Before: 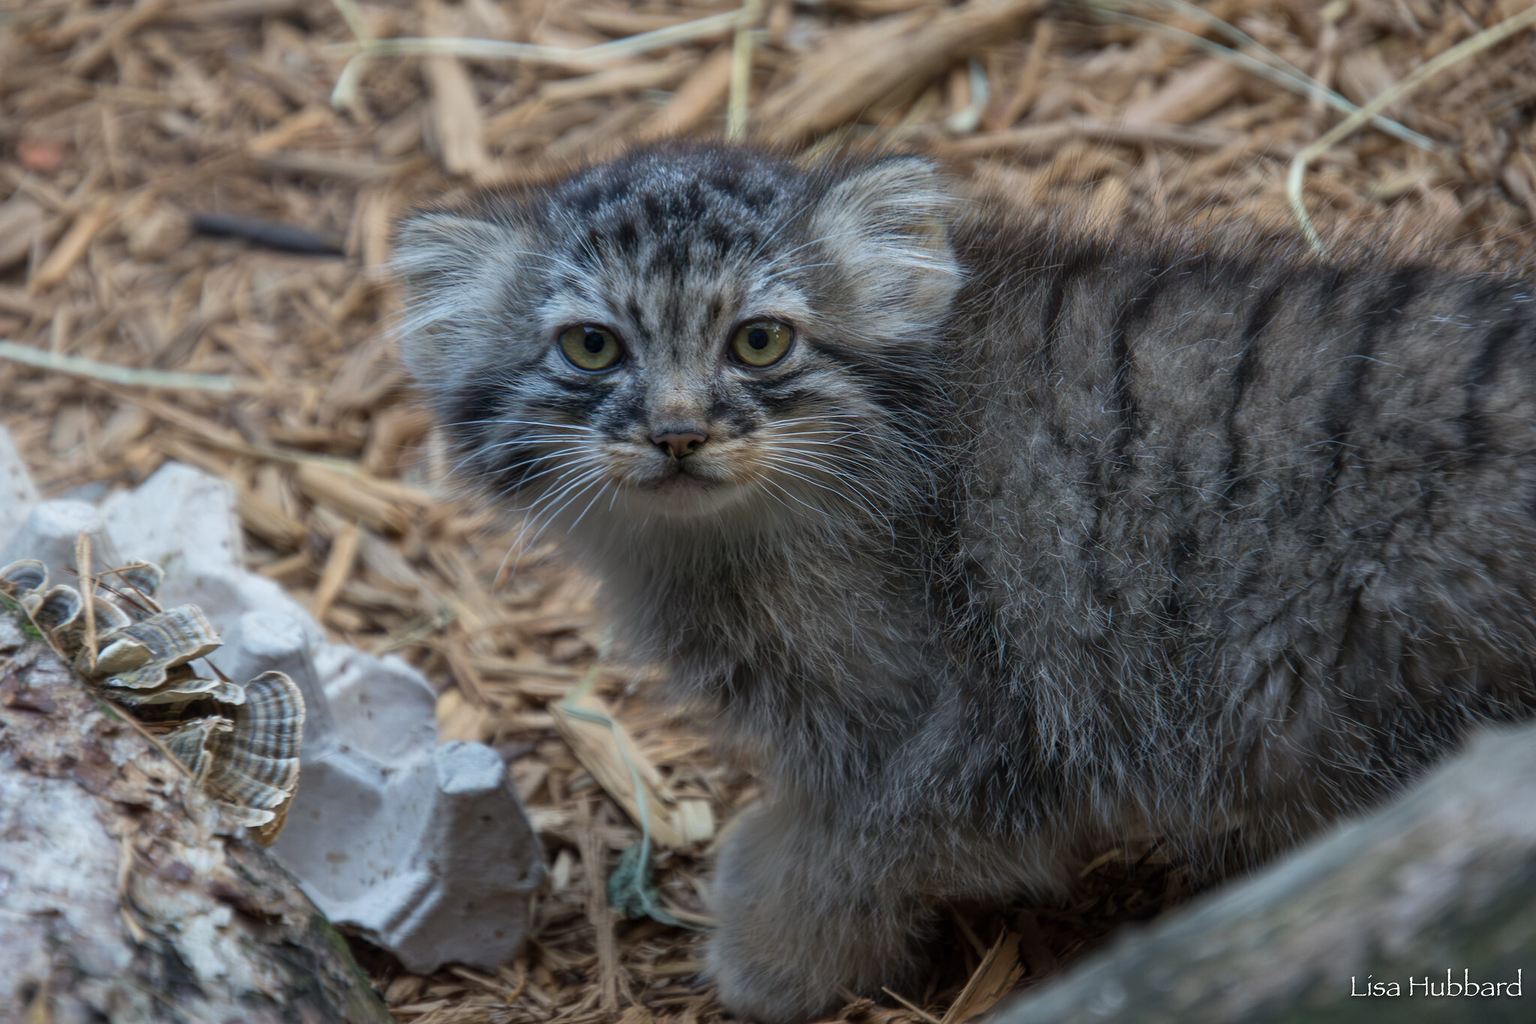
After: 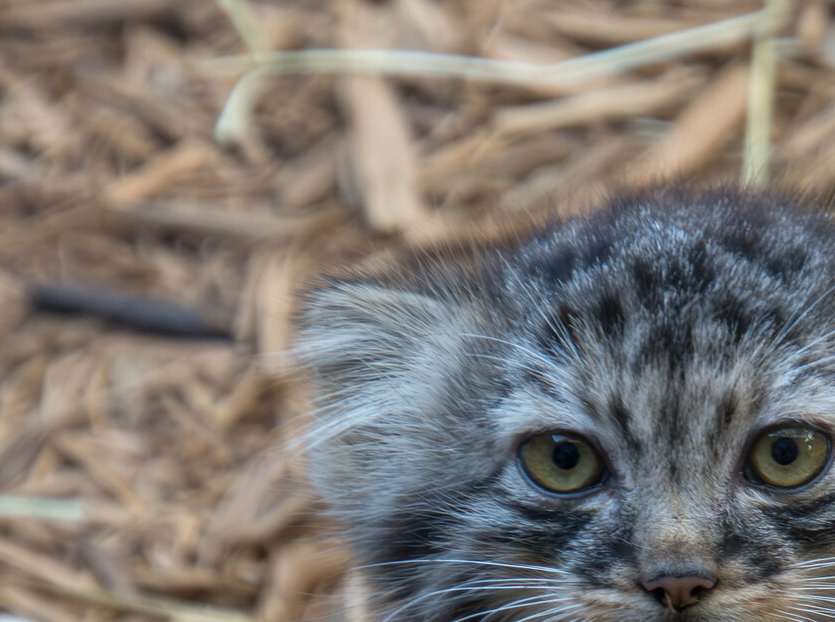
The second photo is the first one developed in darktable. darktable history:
crop and rotate: left 11.066%, top 0.083%, right 48.098%, bottom 54.316%
exposure: exposure 0.202 EV, compensate highlight preservation false
